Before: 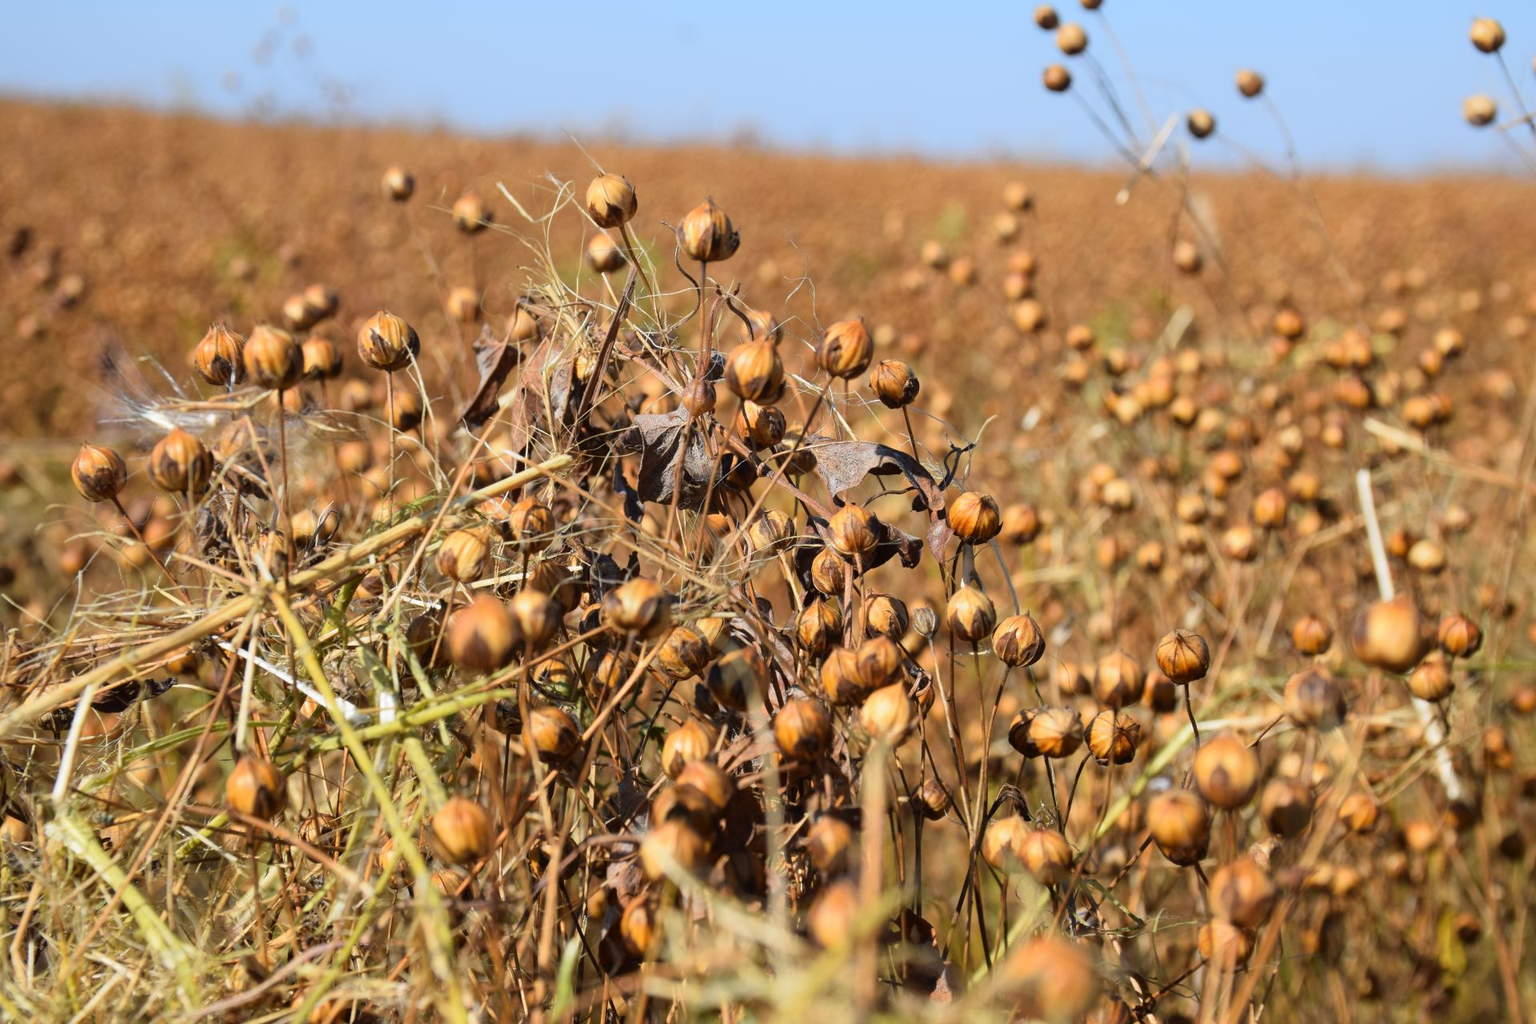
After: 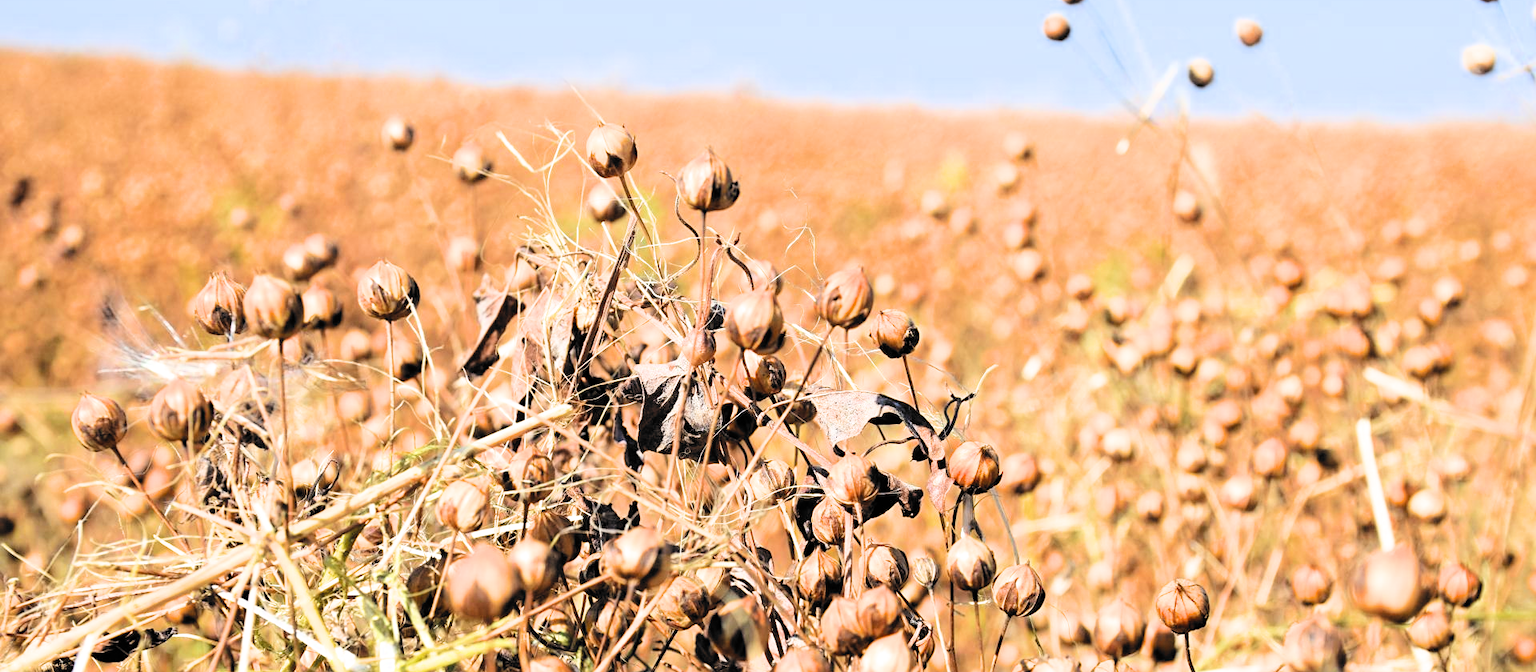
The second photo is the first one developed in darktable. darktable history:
exposure: black level correction 0, exposure 1.391 EV, compensate exposure bias true, compensate highlight preservation false
filmic rgb: black relative exposure -5.08 EV, white relative exposure 3.99 EV, hardness 2.9, contrast 1.395, highlights saturation mix -30.96%, color science v6 (2022)
sharpen: amount 0.209
crop and rotate: top 4.933%, bottom 29.378%
